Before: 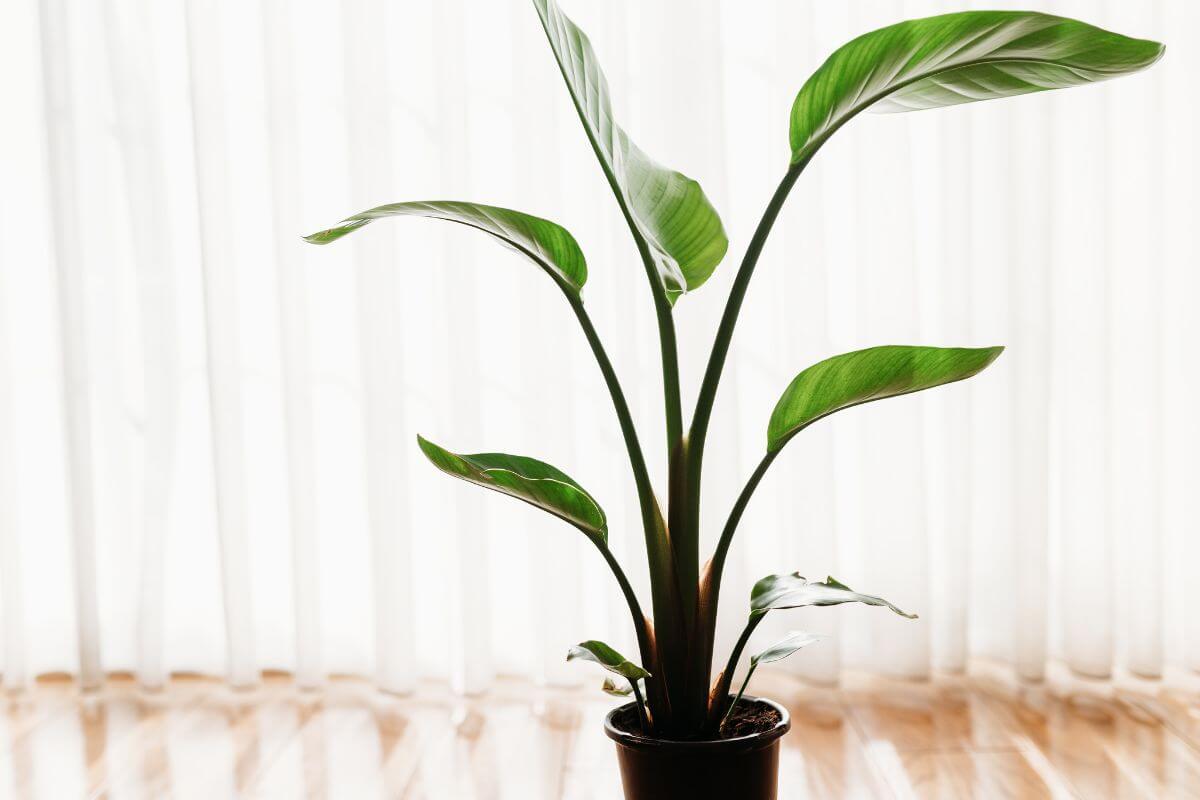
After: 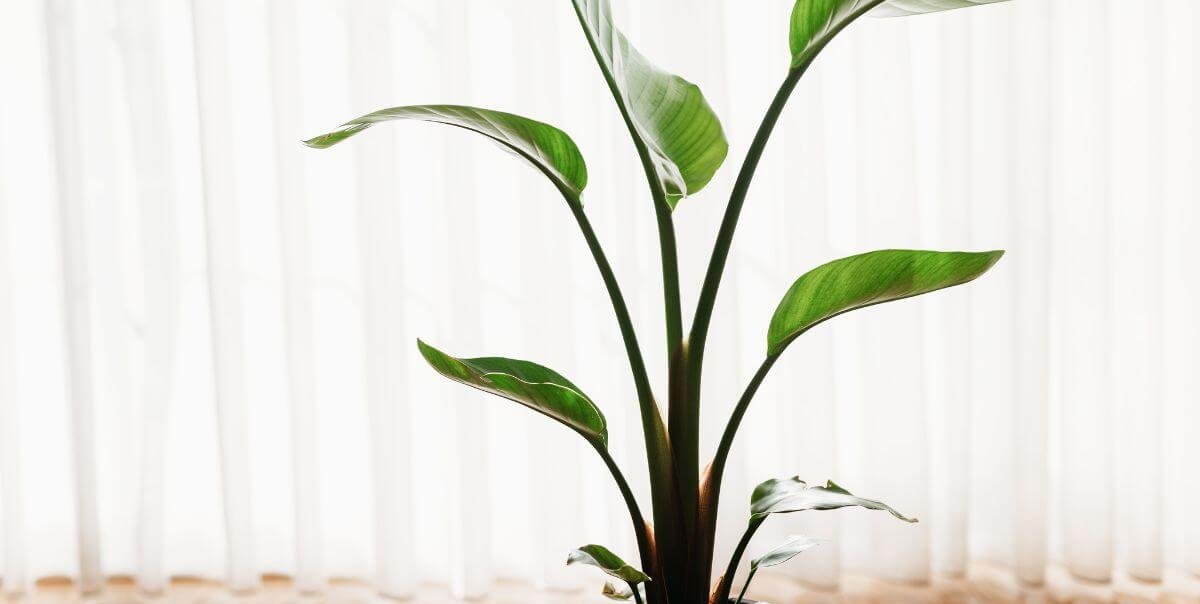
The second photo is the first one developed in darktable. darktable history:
crop and rotate: top 12.083%, bottom 12.386%
